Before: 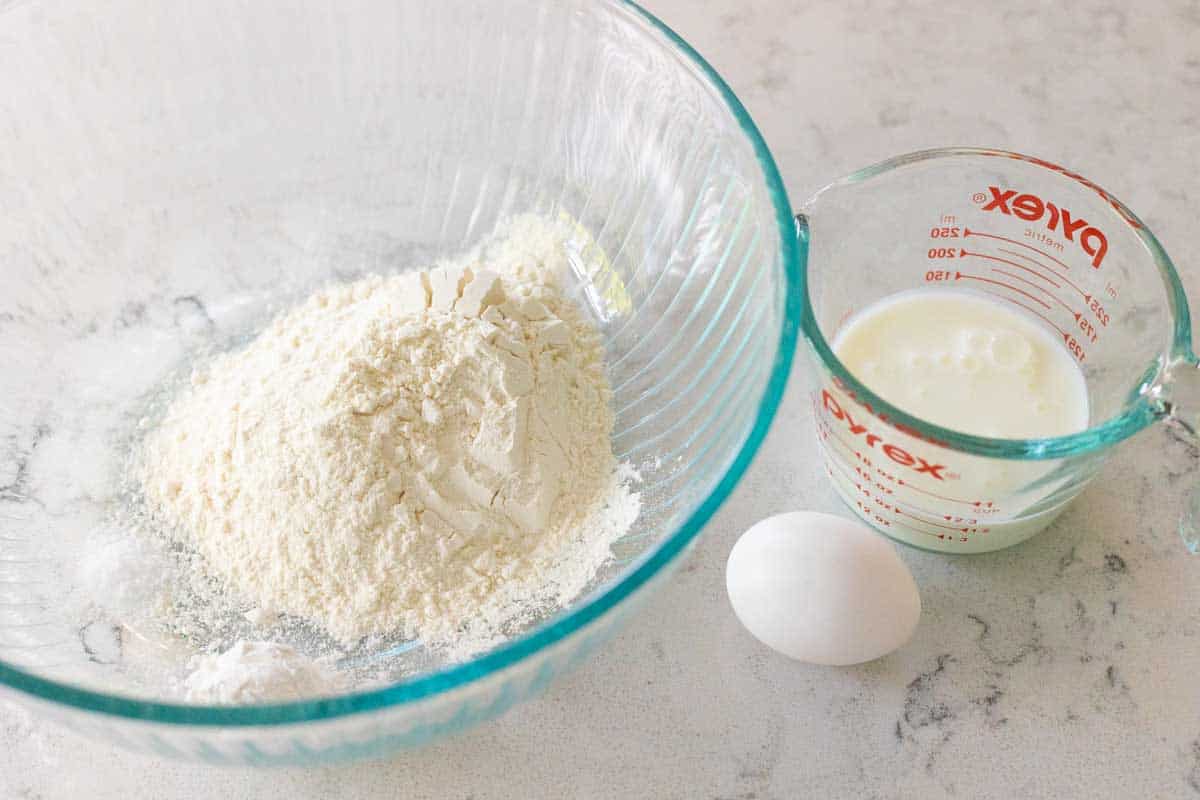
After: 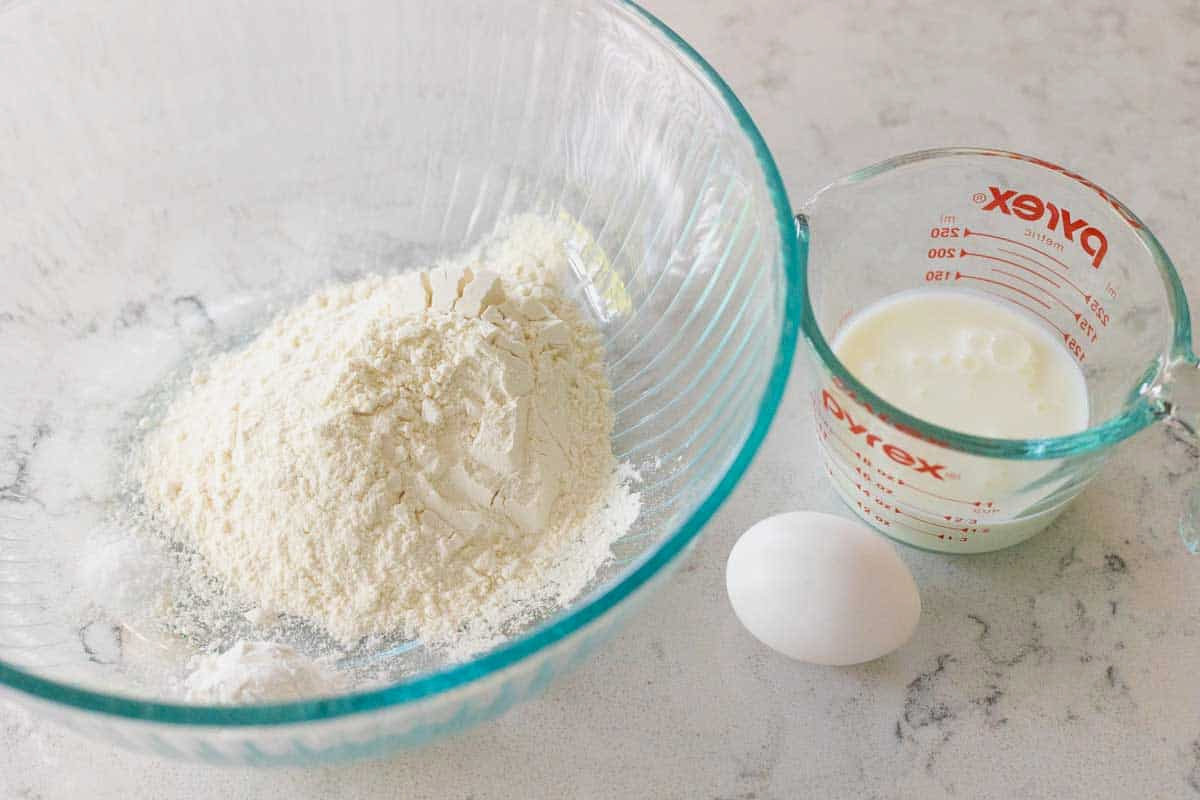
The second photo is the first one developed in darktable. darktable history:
exposure: black level correction 0.001, exposure -0.123 EV, compensate highlight preservation false
